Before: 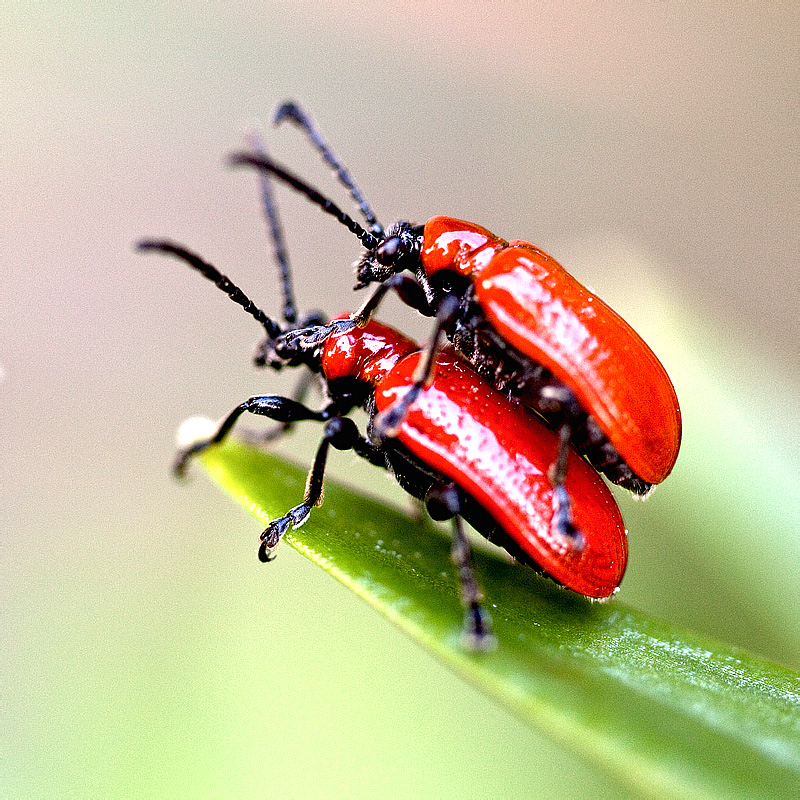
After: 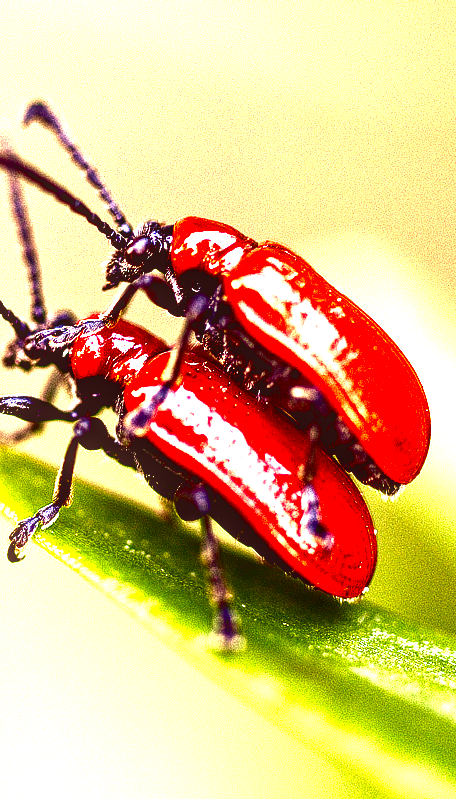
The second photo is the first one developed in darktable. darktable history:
contrast brightness saturation: contrast 0.091, brightness -0.606, saturation 0.17
crop: left 31.452%, top 0.007%, right 11.465%
local contrast: on, module defaults
exposure: black level correction 0, exposure 1.107 EV, compensate exposure bias true, compensate highlight preservation false
color correction: highlights a* 10.09, highlights b* 38.93, shadows a* 14.72, shadows b* 3.68
velvia: on, module defaults
